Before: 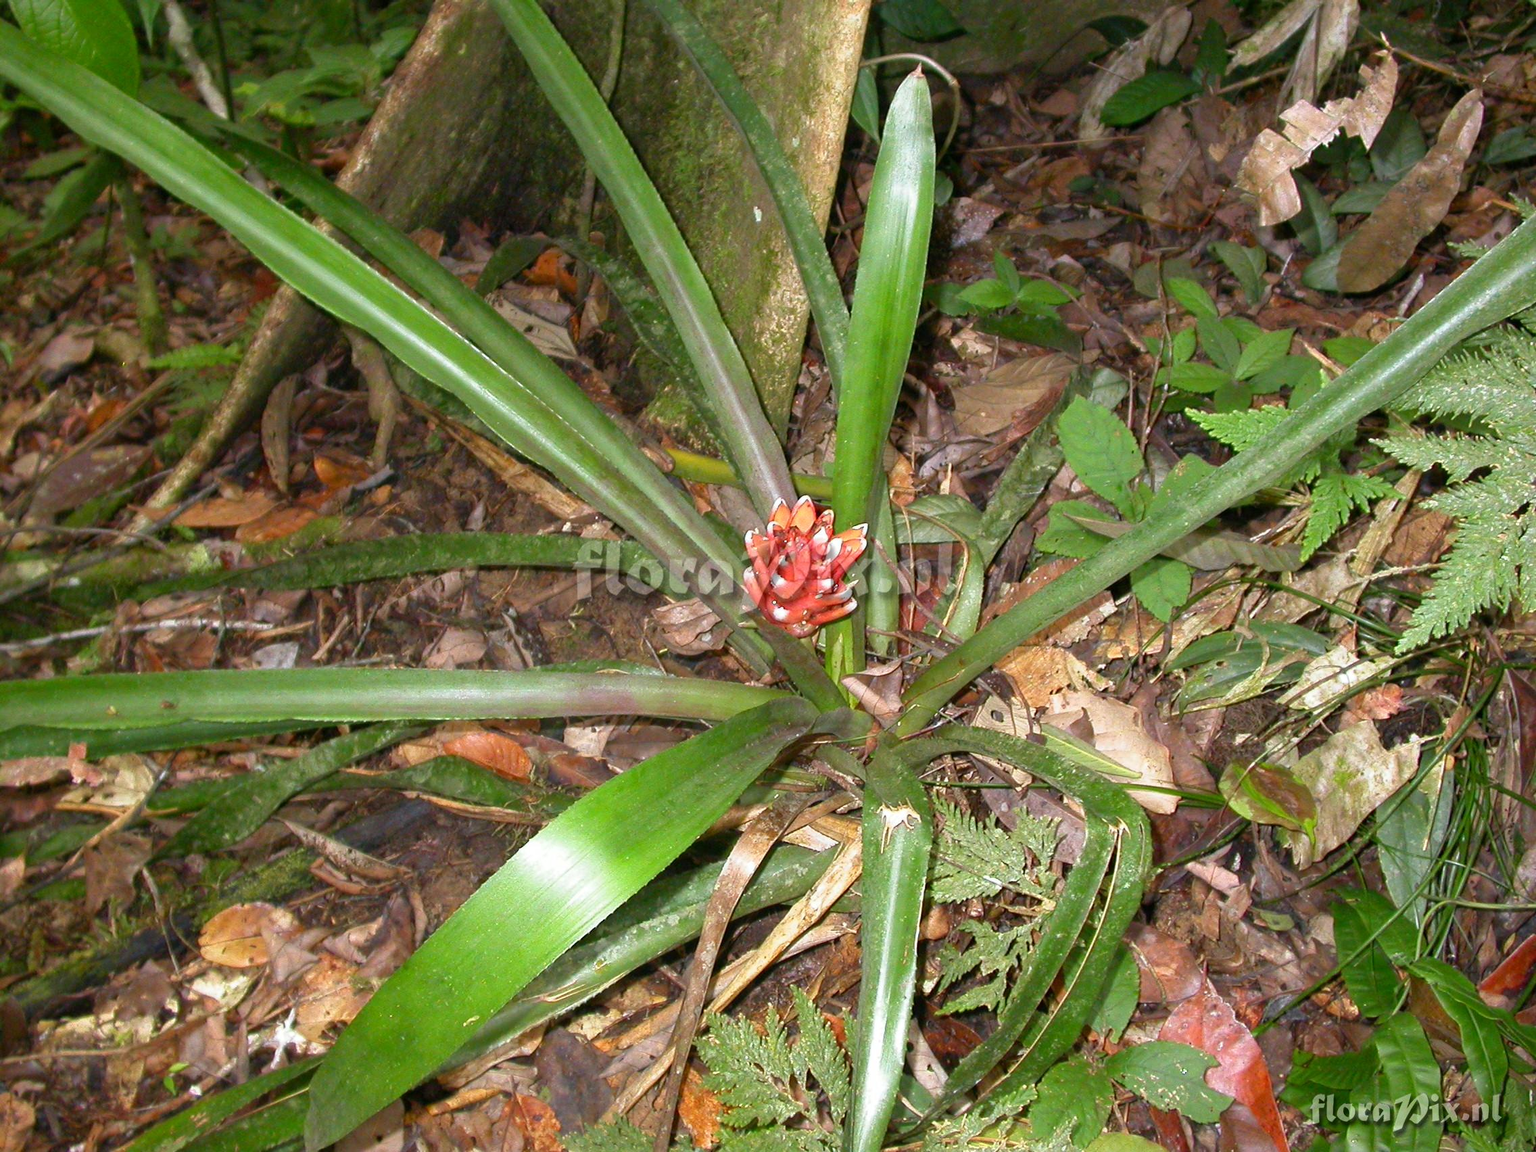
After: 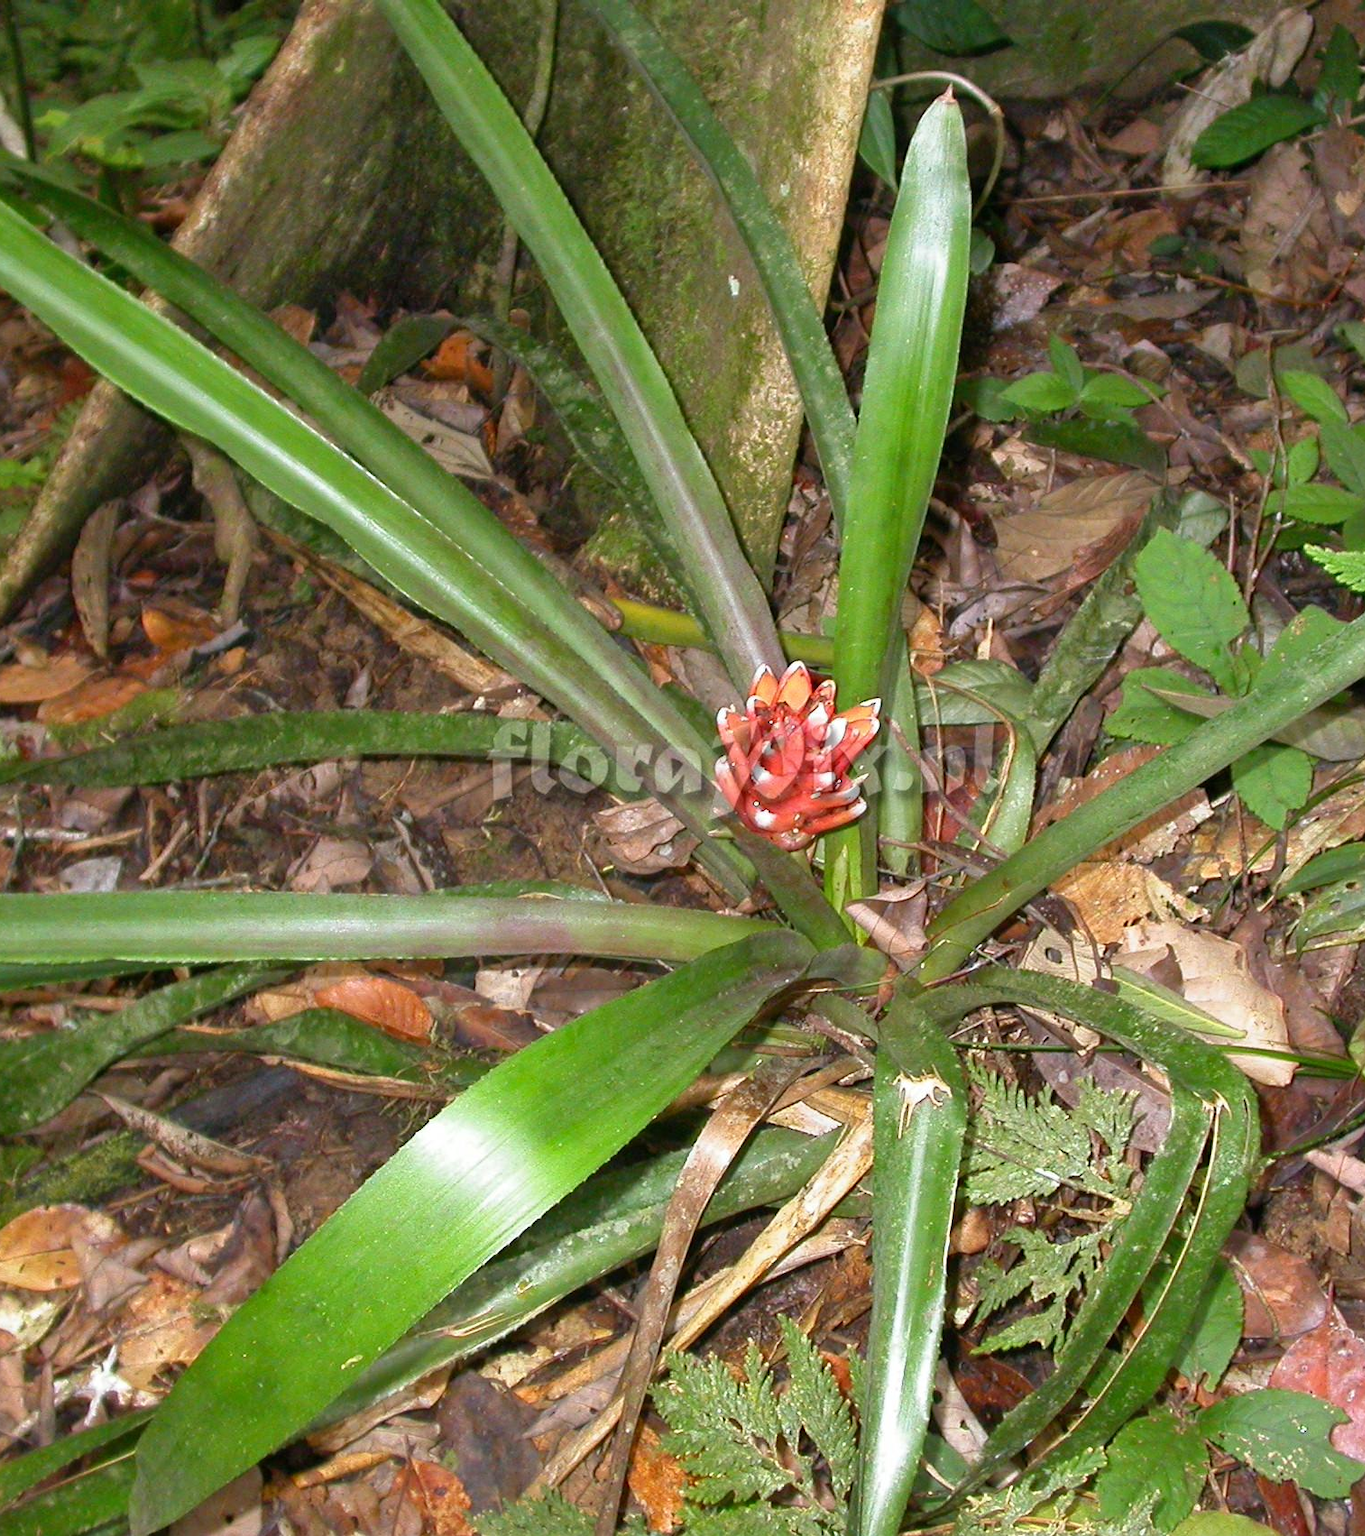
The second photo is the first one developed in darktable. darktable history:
crop and rotate: left 13.537%, right 19.796%
shadows and highlights: radius 100.41, shadows 50.55, highlights -64.36, highlights color adjustment 49.82%, soften with gaussian
